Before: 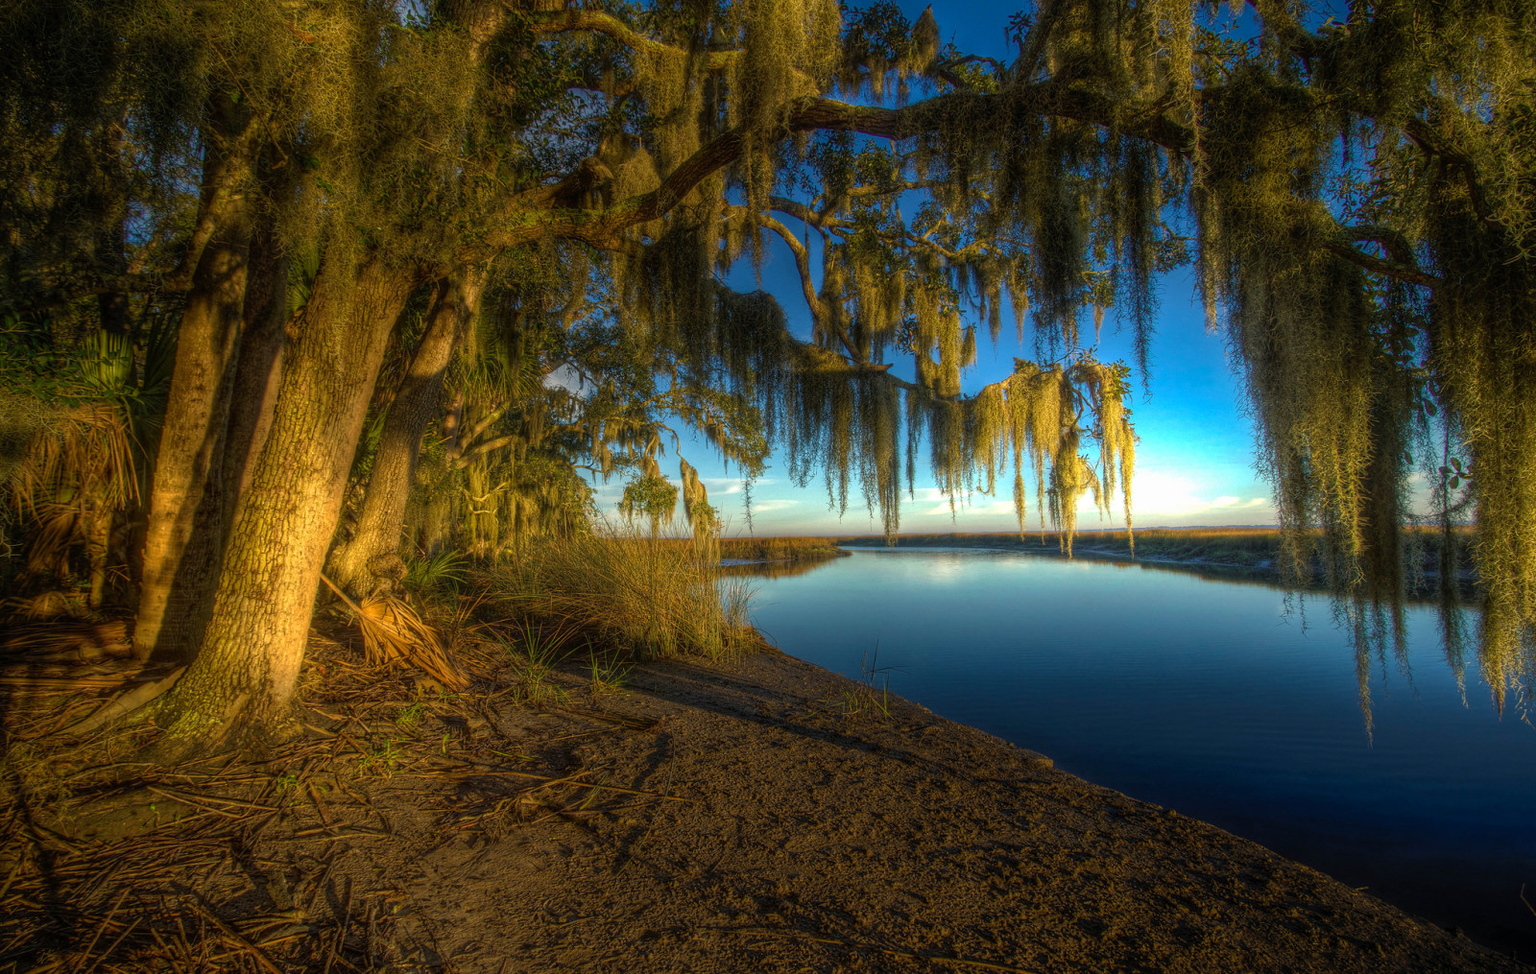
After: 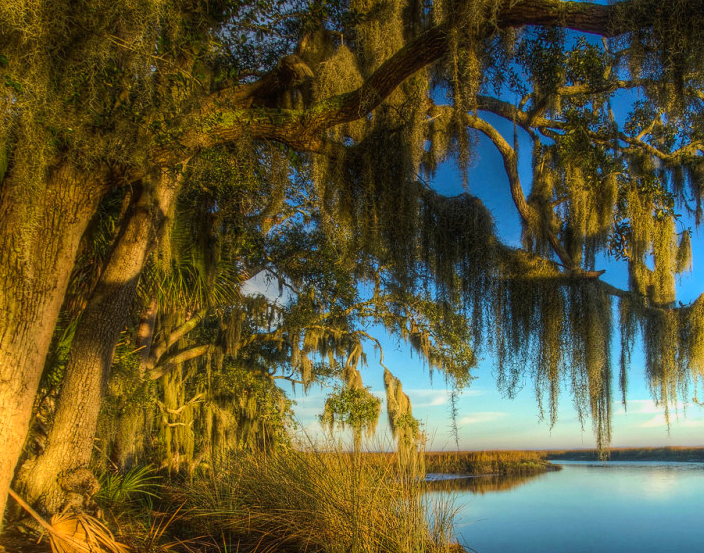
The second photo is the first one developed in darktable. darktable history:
crop: left 20.37%, top 10.82%, right 35.596%, bottom 34.695%
tone curve: curves: ch0 [(0, 0) (0.239, 0.248) (0.508, 0.606) (0.826, 0.855) (1, 0.945)]; ch1 [(0, 0) (0.401, 0.42) (0.442, 0.47) (0.492, 0.498) (0.511, 0.516) (0.555, 0.586) (0.681, 0.739) (1, 1)]; ch2 [(0, 0) (0.411, 0.433) (0.5, 0.504) (0.545, 0.574) (1, 1)], color space Lab, linked channels, preserve colors none
